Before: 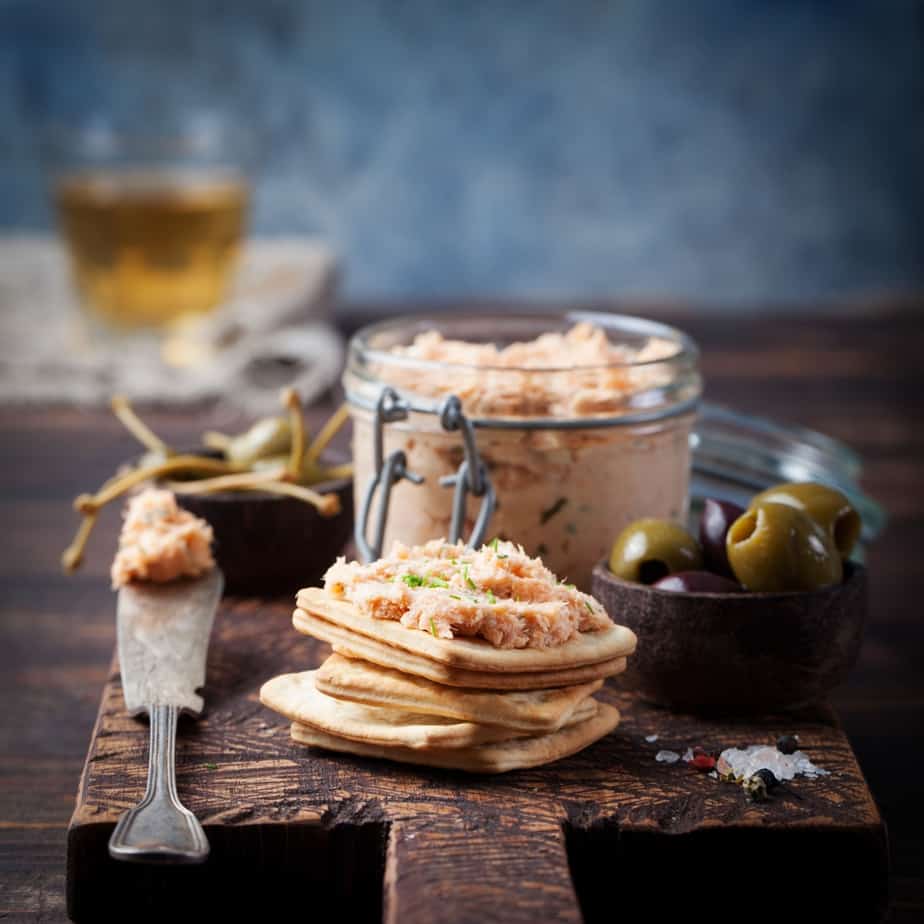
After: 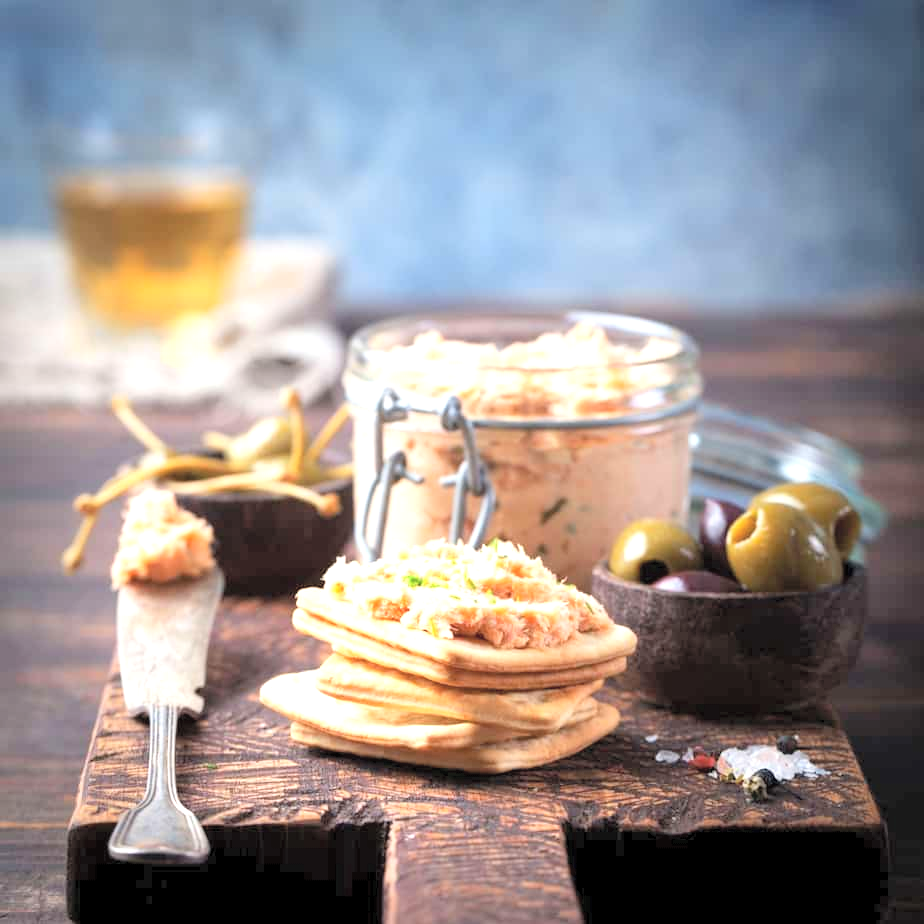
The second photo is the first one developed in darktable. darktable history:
exposure: exposure 1 EV, compensate highlight preservation false
contrast brightness saturation: brightness 0.28
